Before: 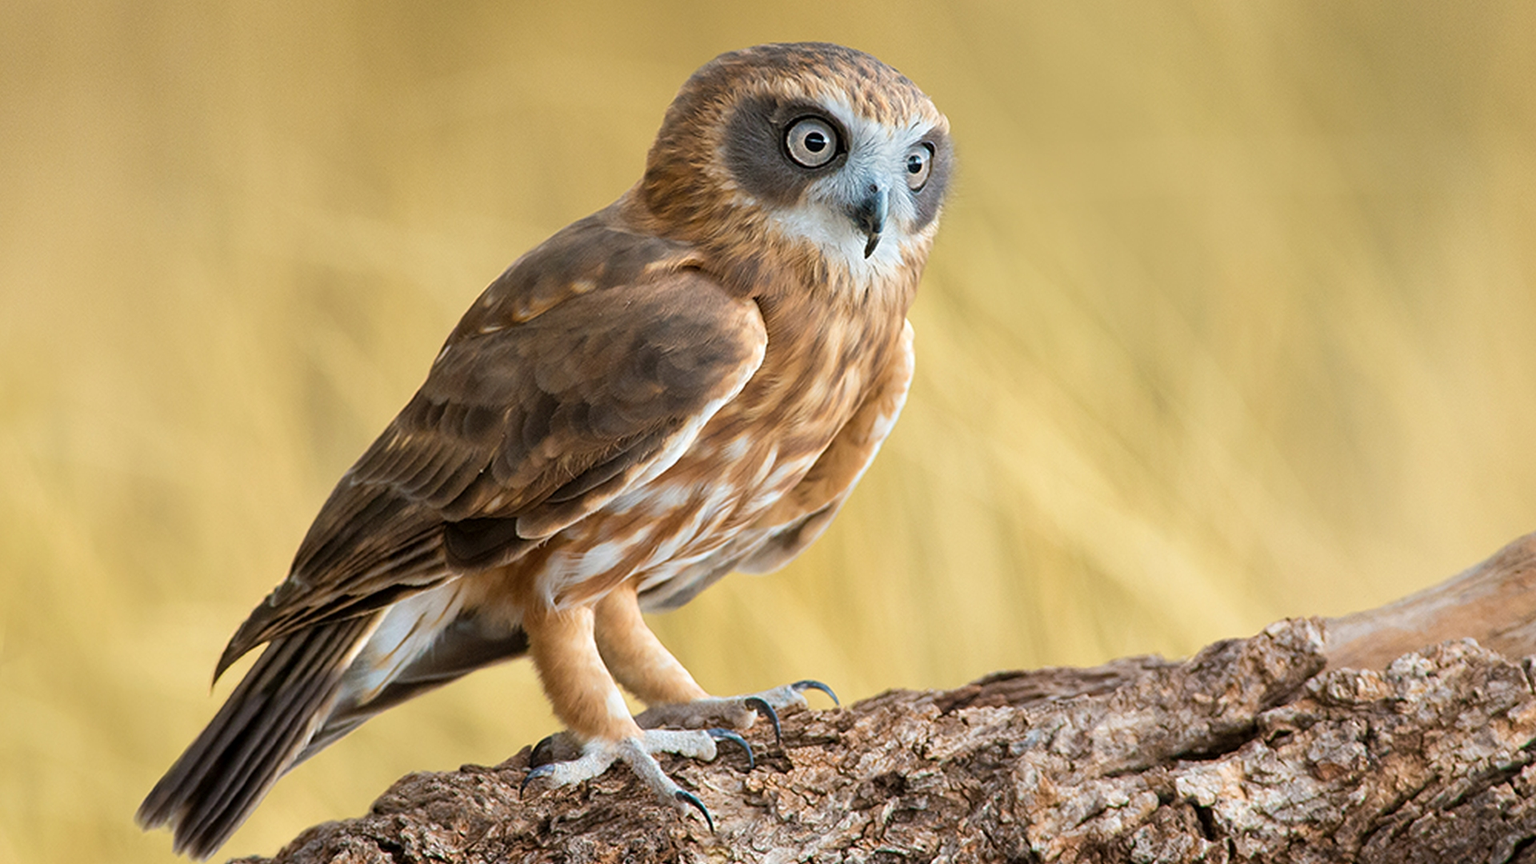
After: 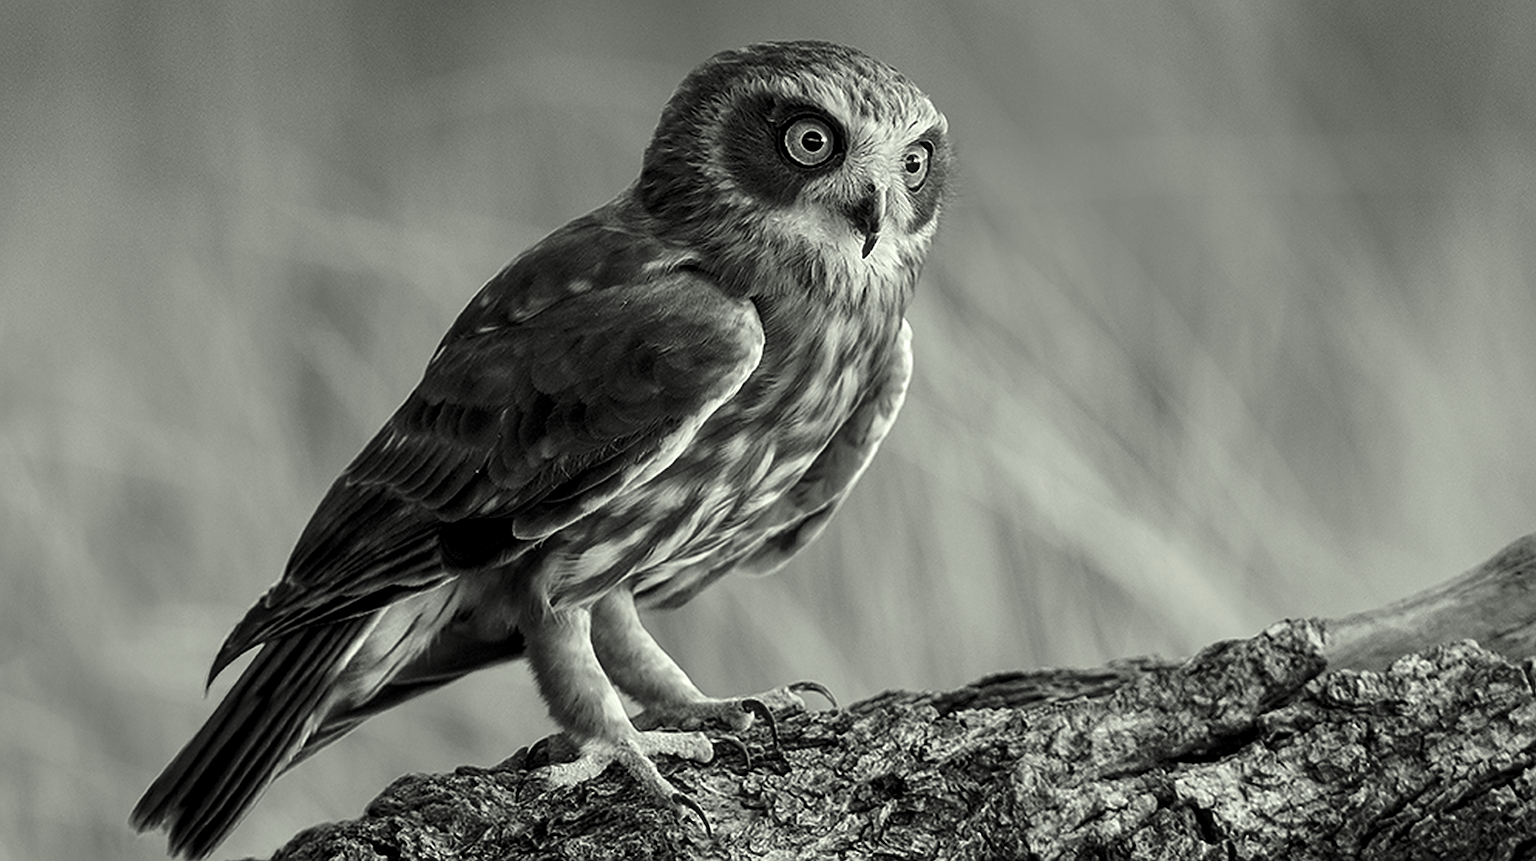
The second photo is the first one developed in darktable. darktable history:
sharpen: on, module defaults
crop and rotate: left 0.456%, top 0.334%, bottom 0.401%
contrast brightness saturation: contrast 0.101, brightness -0.263, saturation 0.149
haze removal: strength -0.038, compatibility mode true, adaptive false
color calibration: output gray [0.25, 0.35, 0.4, 0], illuminant as shot in camera, x 0.37, y 0.382, temperature 4316.48 K
local contrast: on, module defaults
color correction: highlights a* -4.46, highlights b* 7.31
exposure: compensate highlight preservation false
